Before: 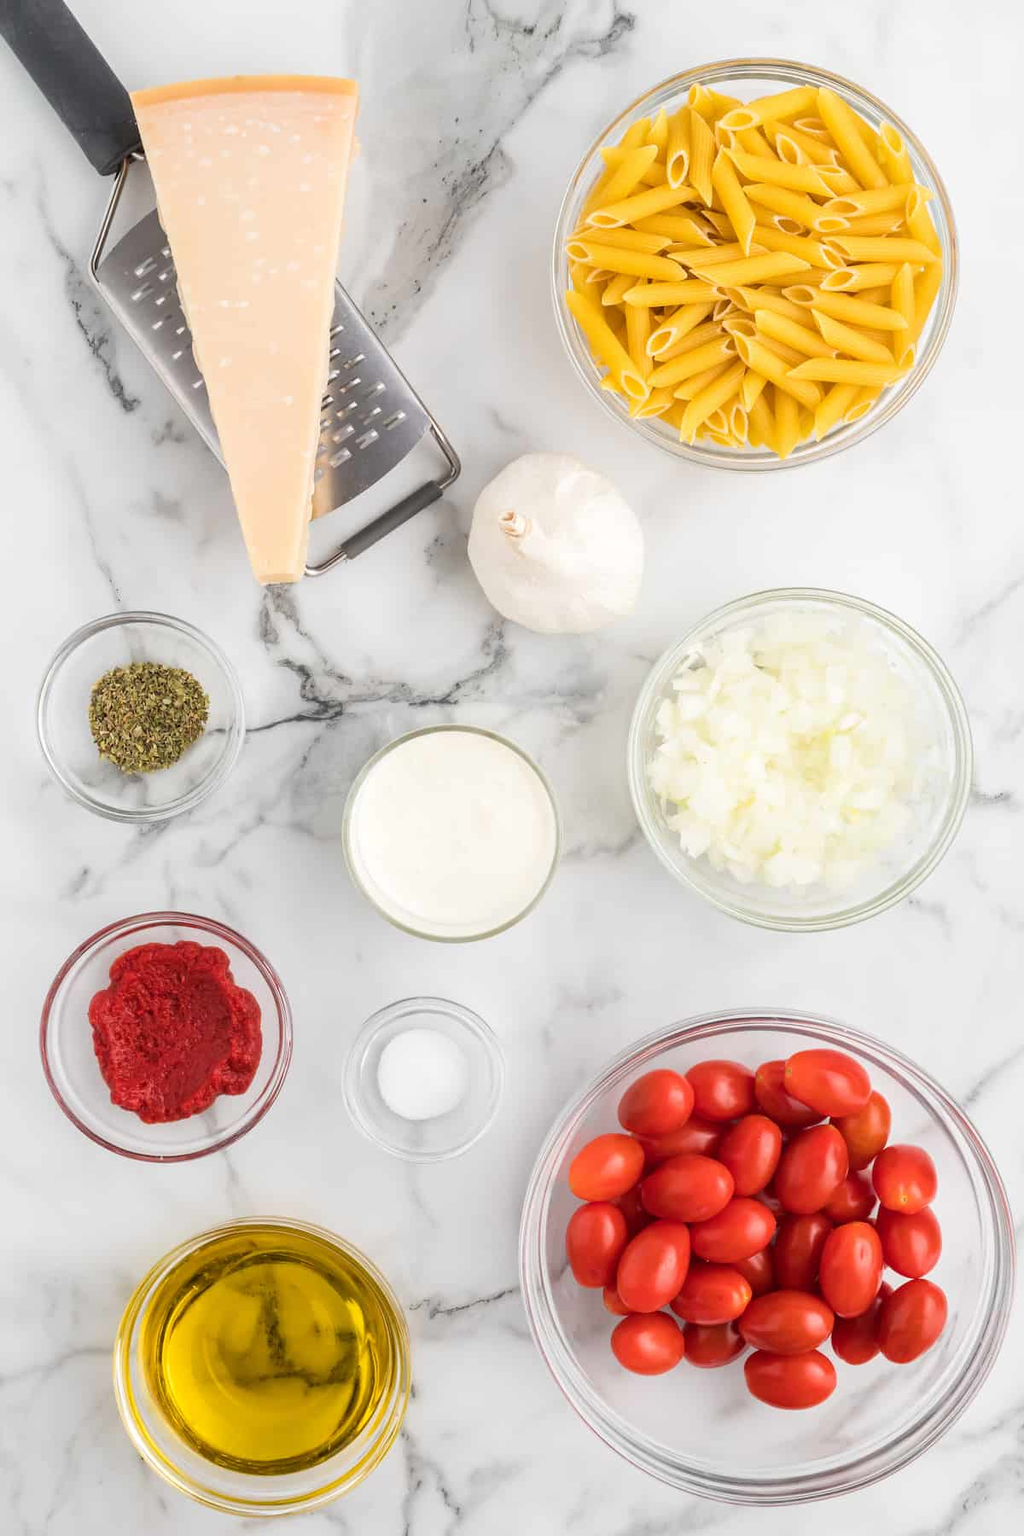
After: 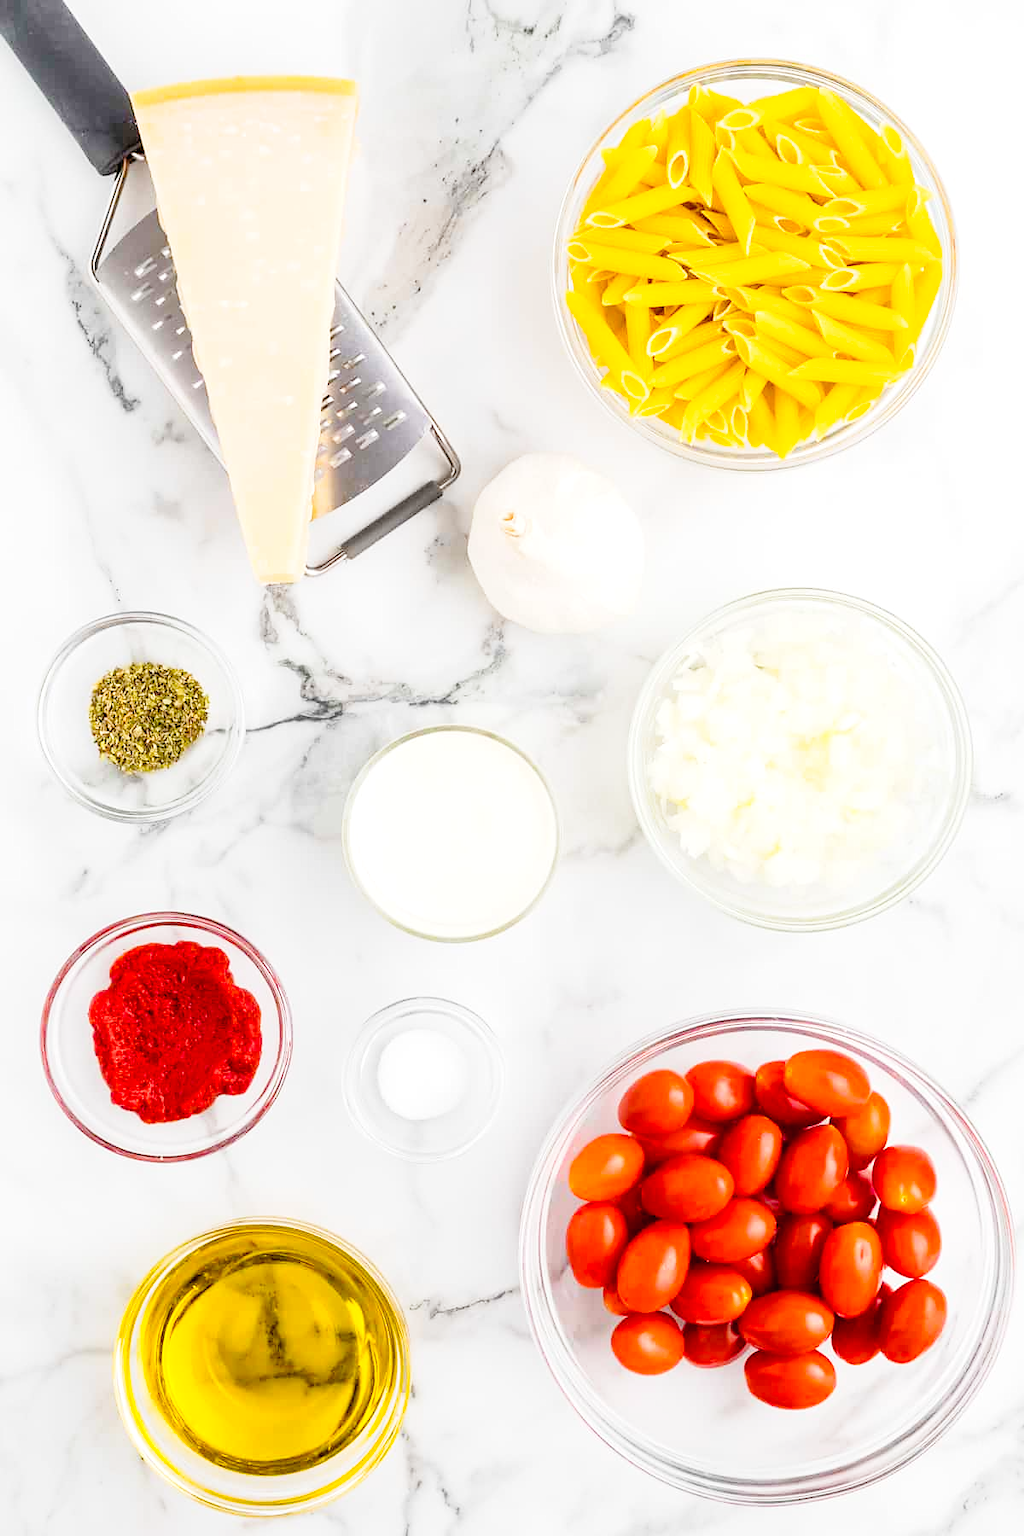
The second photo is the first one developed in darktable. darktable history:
sharpen: radius 1.522, amount 0.37, threshold 1.383
tone curve: curves: ch0 [(0, 0.012) (0.093, 0.11) (0.345, 0.425) (0.457, 0.562) (0.628, 0.738) (0.839, 0.909) (0.998, 0.978)]; ch1 [(0, 0) (0.437, 0.408) (0.472, 0.47) (0.502, 0.497) (0.527, 0.523) (0.568, 0.577) (0.62, 0.66) (0.669, 0.748) (0.859, 0.899) (1, 1)]; ch2 [(0, 0) (0.33, 0.301) (0.421, 0.443) (0.473, 0.498) (0.509, 0.502) (0.535, 0.545) (0.549, 0.576) (0.644, 0.703) (1, 1)], preserve colors none
exposure: black level correction 0.01, compensate exposure bias true, compensate highlight preservation false
tone equalizer: -8 EV -0.397 EV, -7 EV -0.424 EV, -6 EV -0.312 EV, -5 EV -0.187 EV, -3 EV 0.225 EV, -2 EV 0.357 EV, -1 EV 0.378 EV, +0 EV 0.39 EV
color balance rgb: perceptual saturation grading › global saturation 30.582%
